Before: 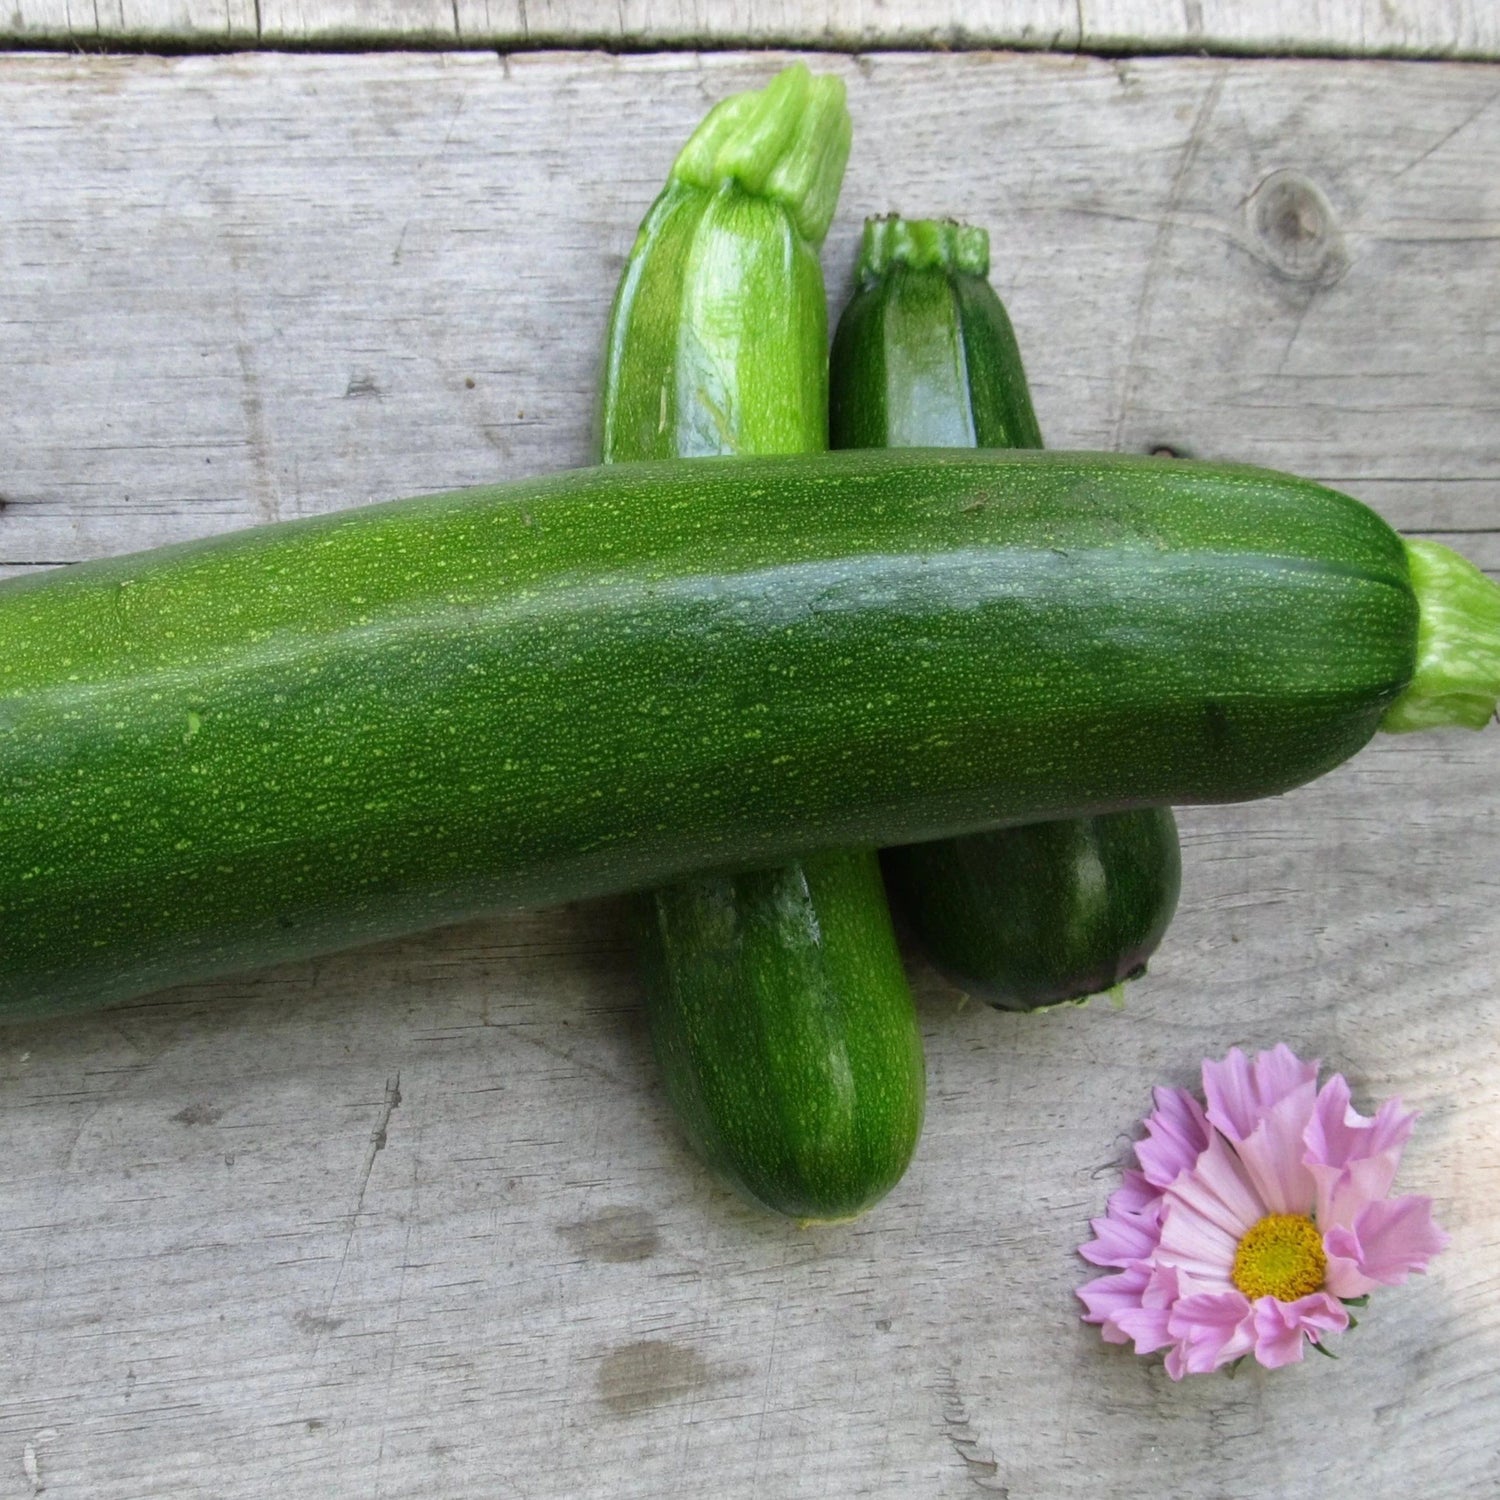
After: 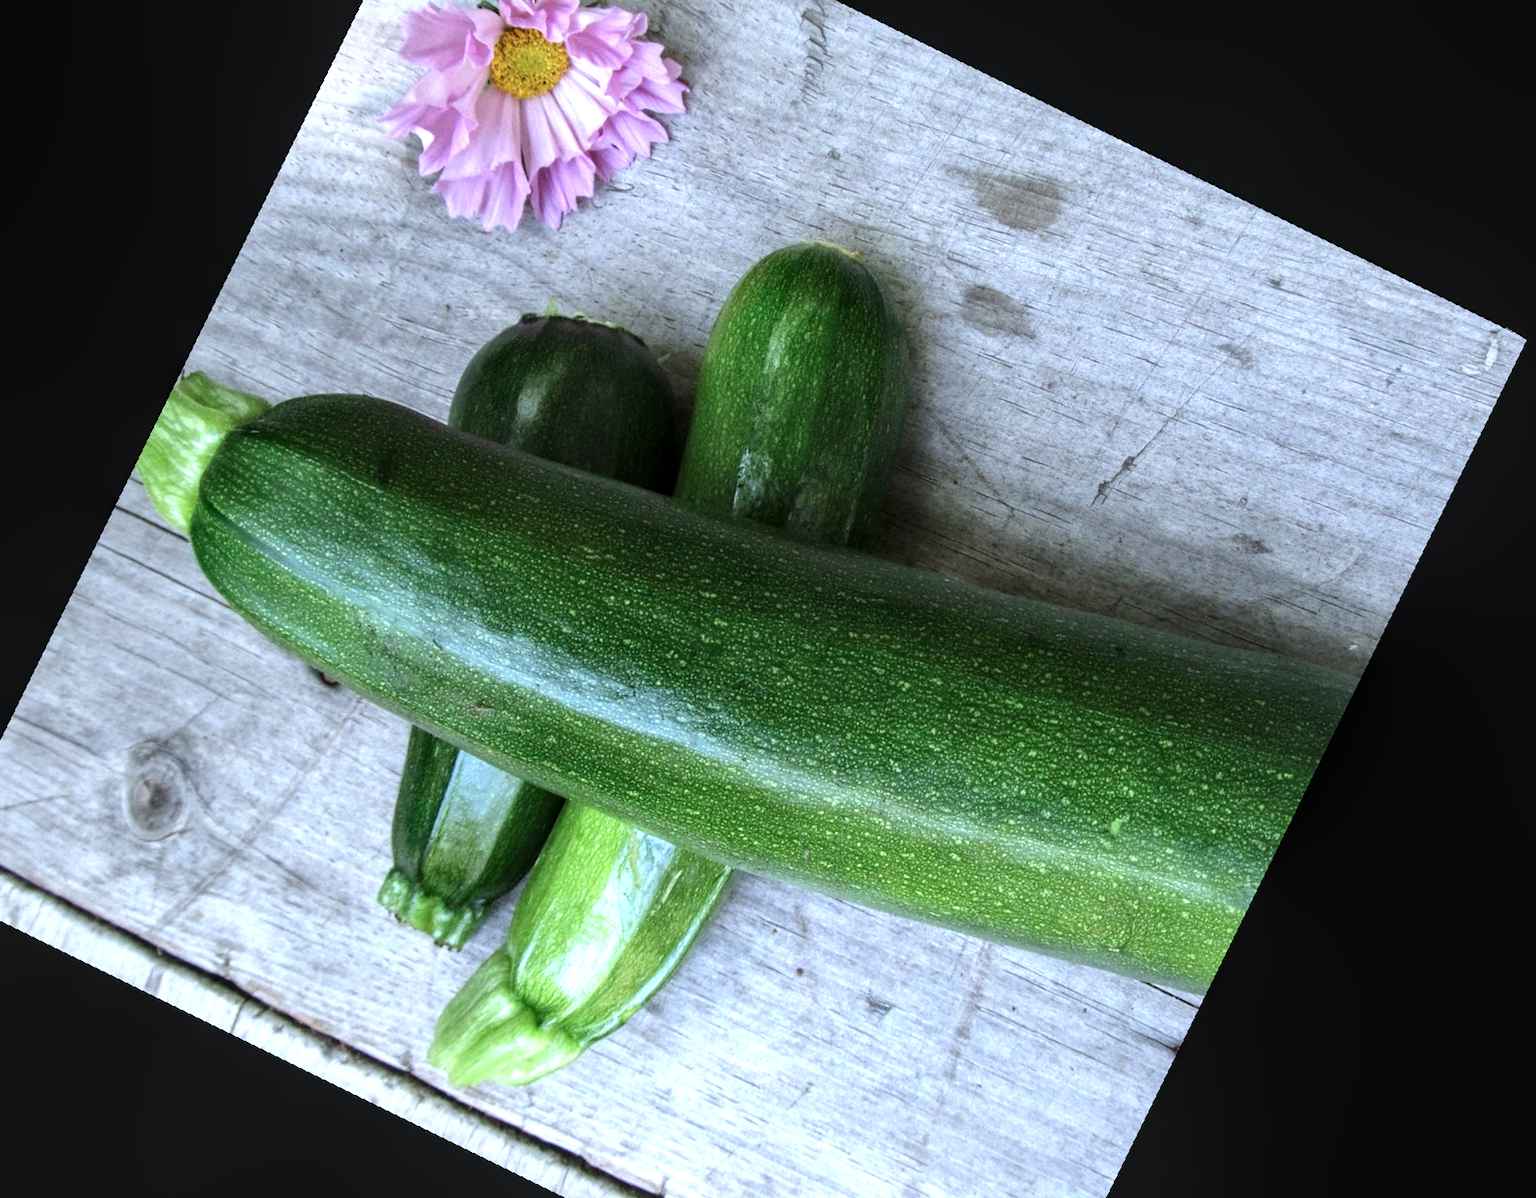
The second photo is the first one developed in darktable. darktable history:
crop and rotate: angle 148.68°, left 9.111%, top 15.603%, right 4.588%, bottom 17.041%
exposure: black level correction 0, exposure 0.3 EV, compensate highlight preservation false
contrast brightness saturation: saturation -0.05
white balance: red 1, blue 1
local contrast: on, module defaults
tone equalizer: -8 EV -0.417 EV, -7 EV -0.389 EV, -6 EV -0.333 EV, -5 EV -0.222 EV, -3 EV 0.222 EV, -2 EV 0.333 EV, -1 EV 0.389 EV, +0 EV 0.417 EV, edges refinement/feathering 500, mask exposure compensation -1.57 EV, preserve details no
color correction: highlights a* -2.24, highlights b* -18.1
rotate and perspective: rotation -5.2°, automatic cropping off
